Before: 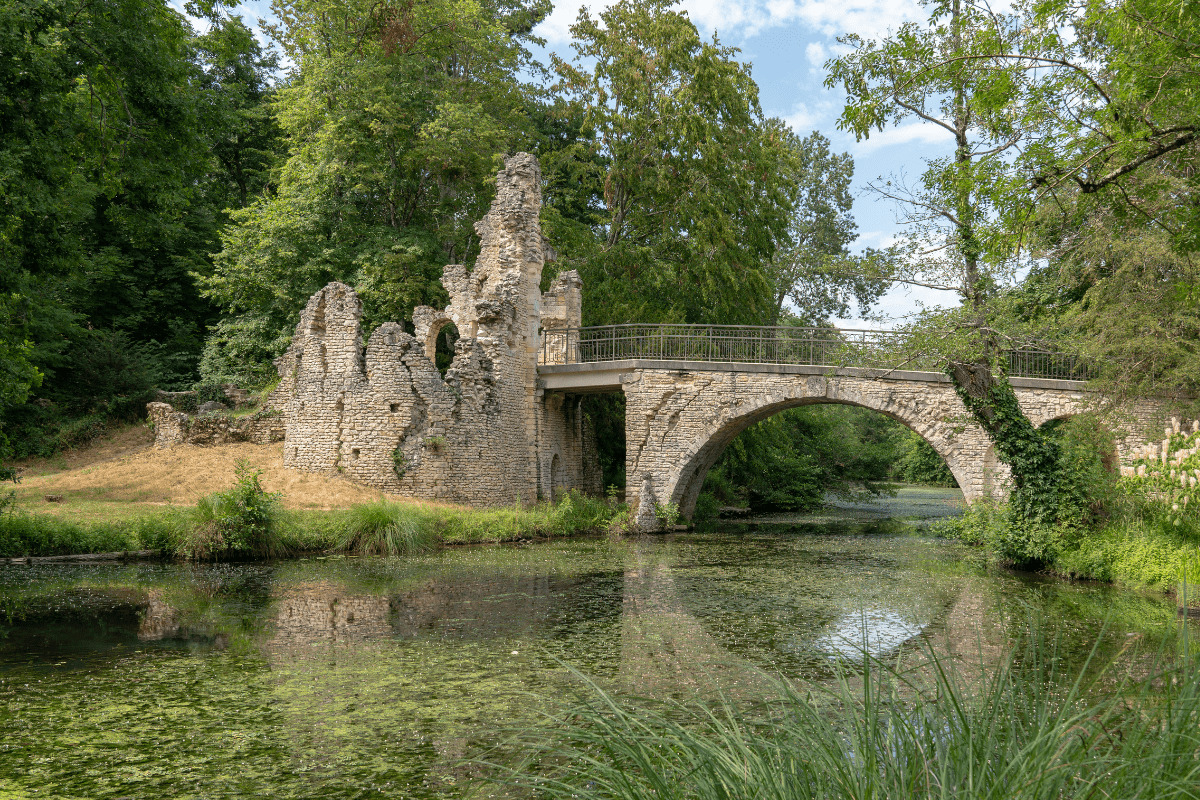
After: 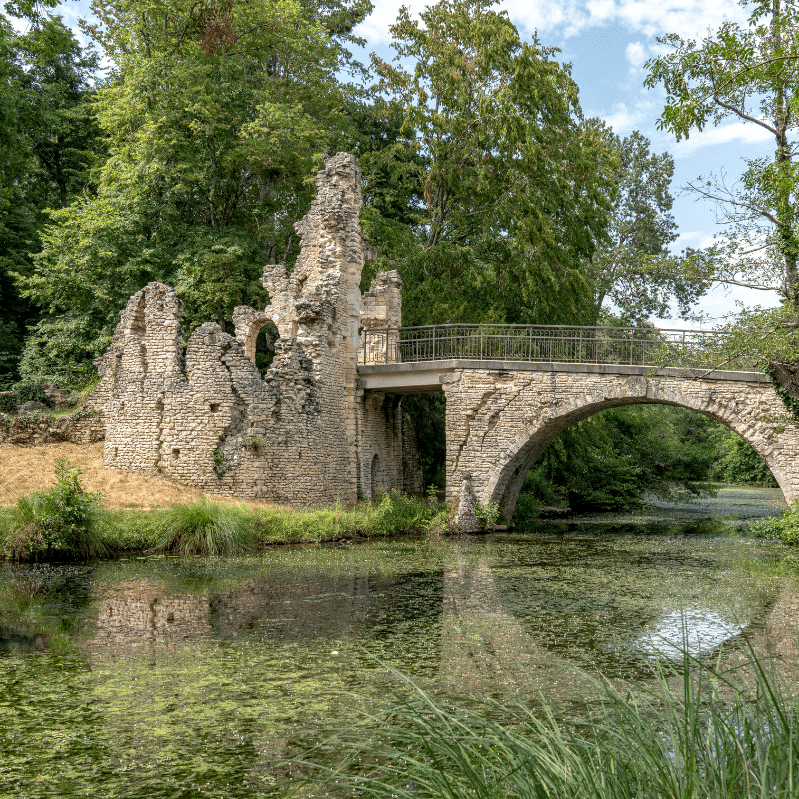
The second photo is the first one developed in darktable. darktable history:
local contrast: detail 130%
tone equalizer: -7 EV 0.13 EV, smoothing diameter 25%, edges refinement/feathering 10, preserve details guided filter
crop and rotate: left 15.055%, right 18.278%
